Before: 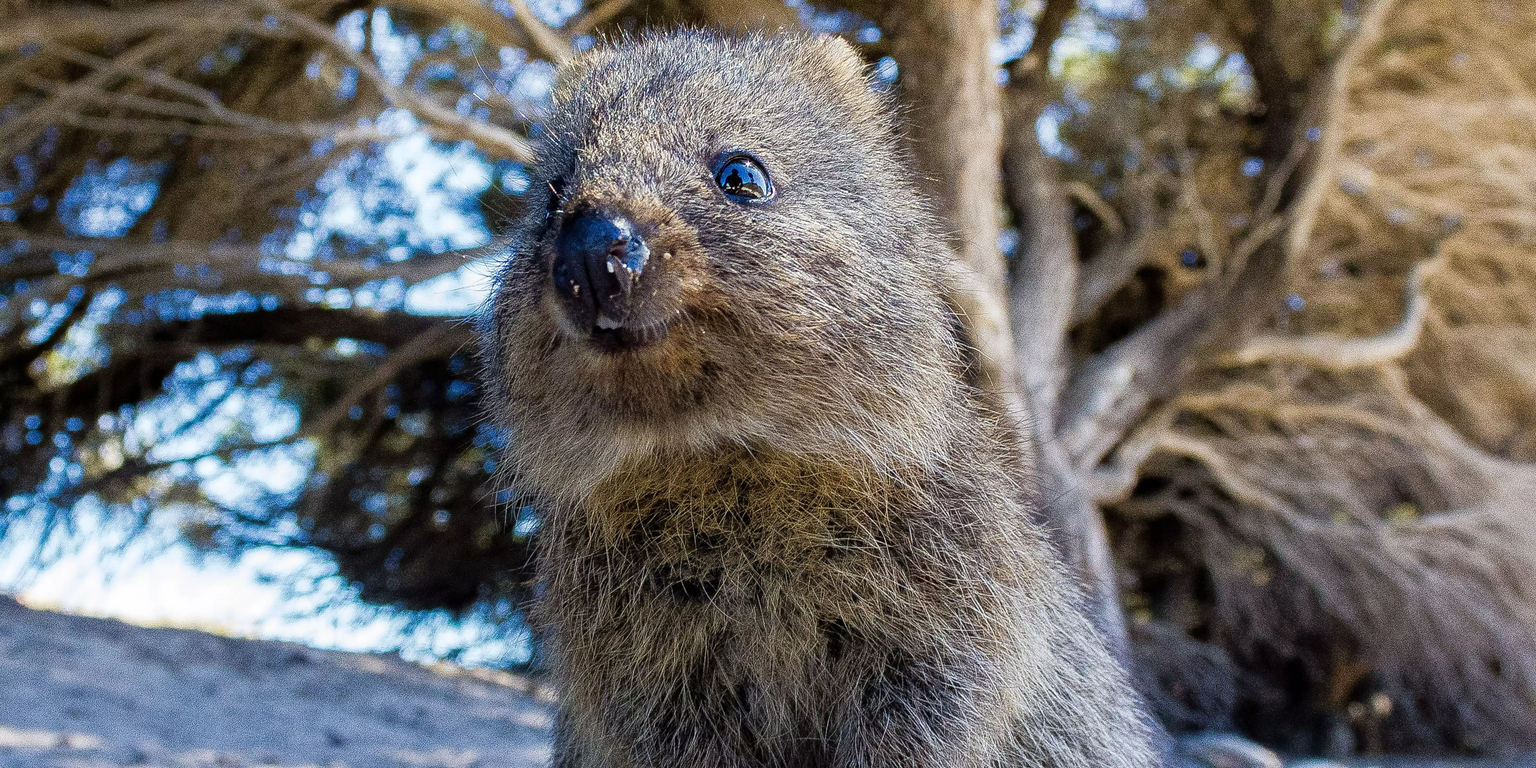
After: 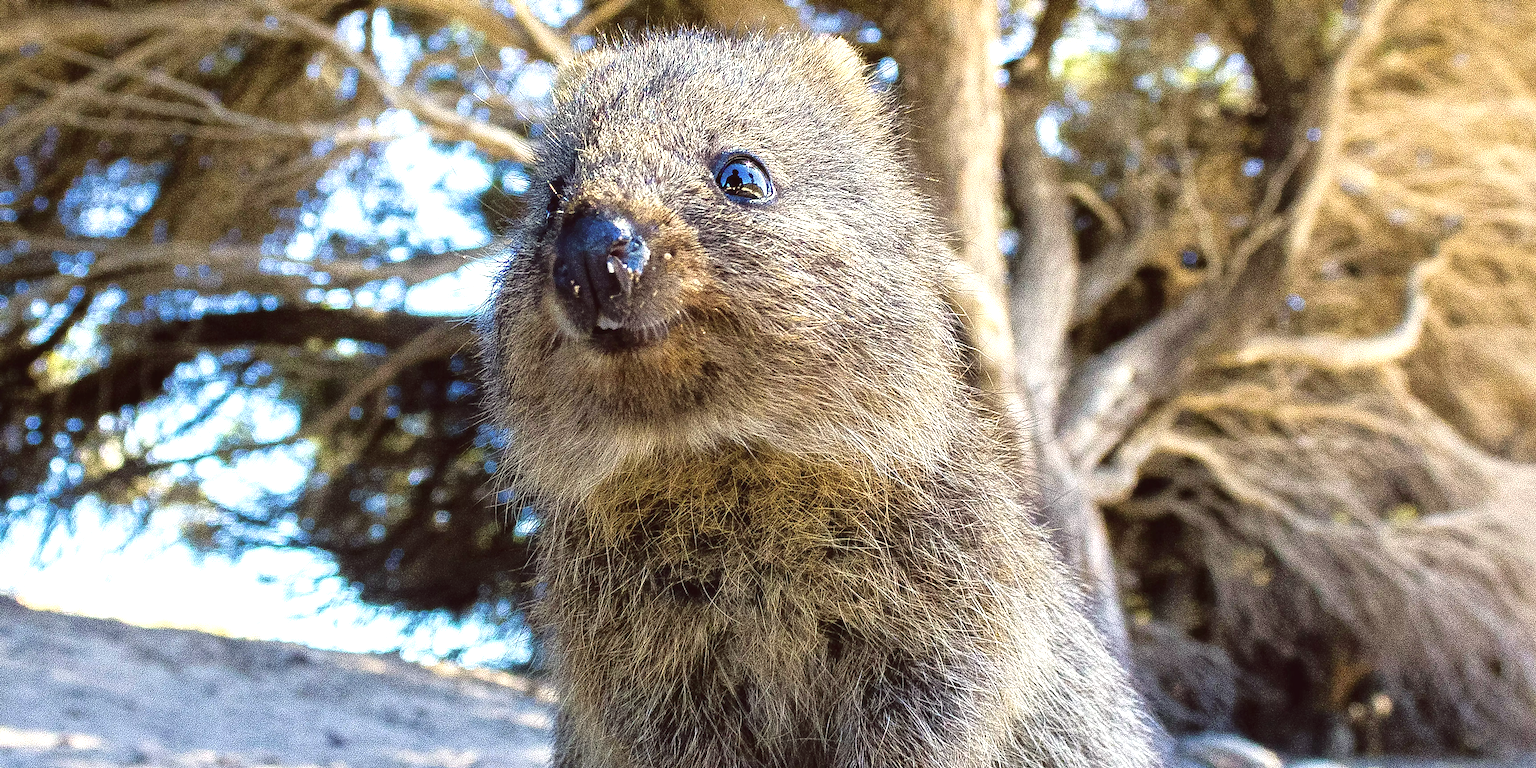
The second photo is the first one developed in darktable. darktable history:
color balance: lift [1.005, 1.002, 0.998, 0.998], gamma [1, 1.021, 1.02, 0.979], gain [0.923, 1.066, 1.056, 0.934]
exposure: exposure 0.935 EV, compensate highlight preservation false
